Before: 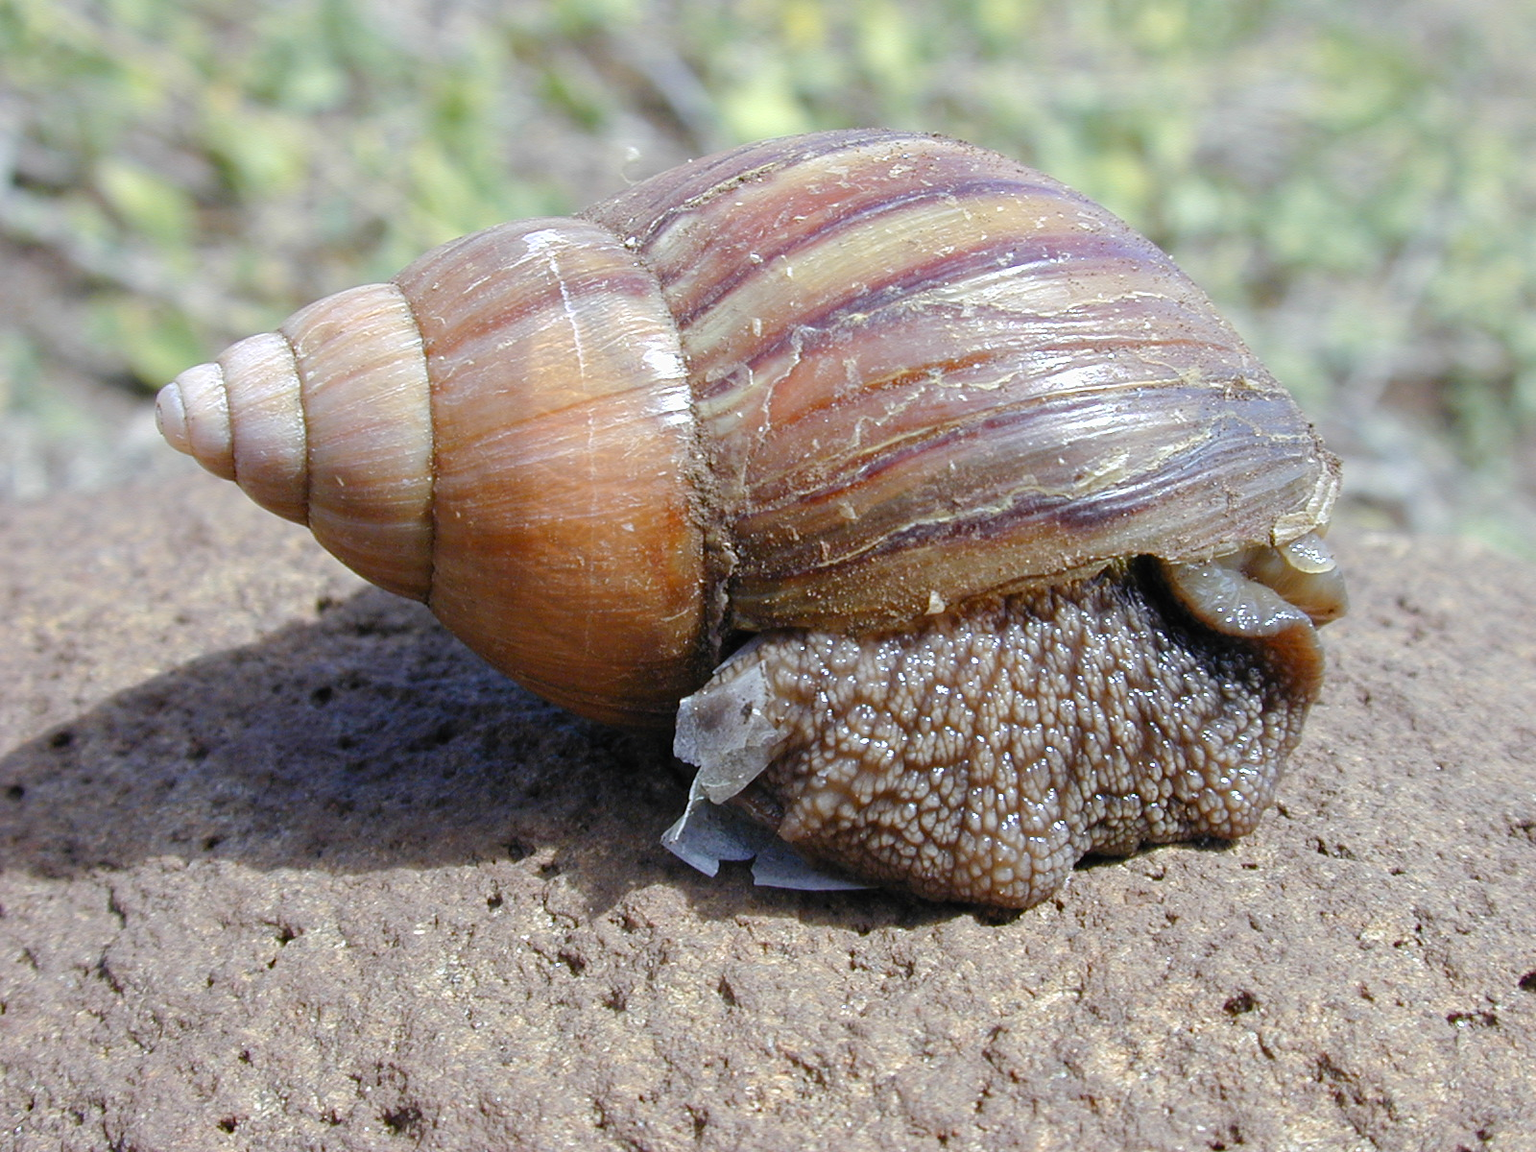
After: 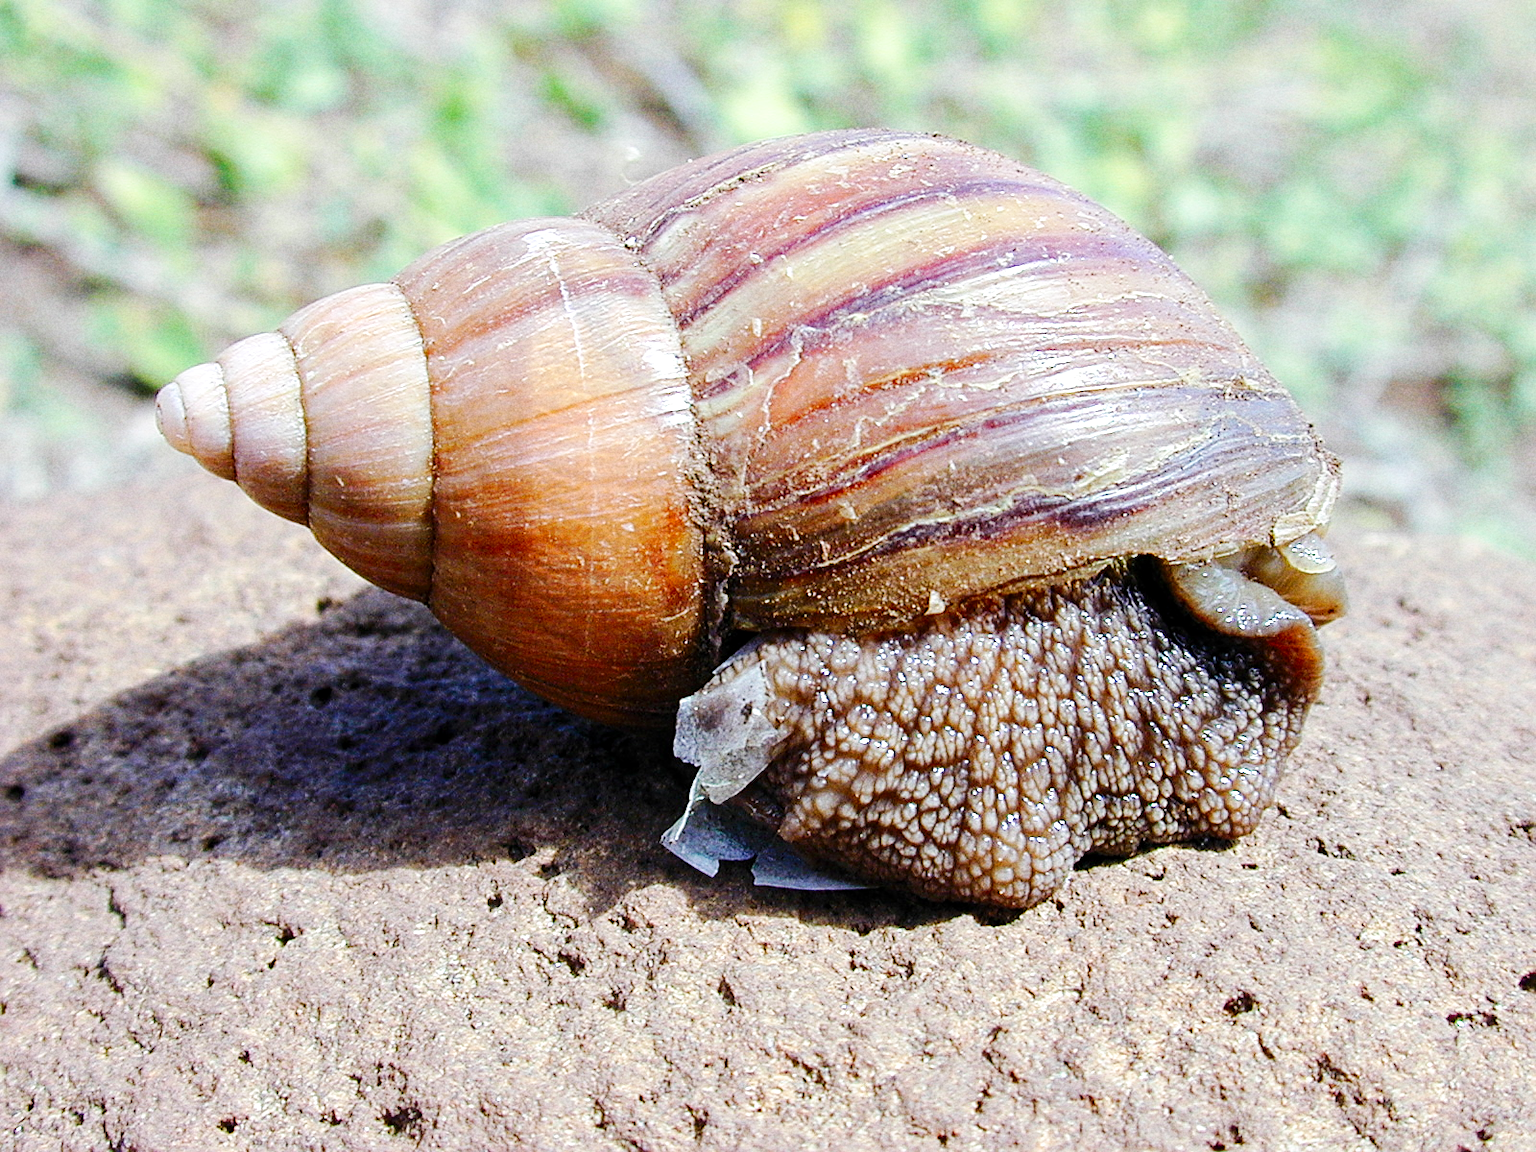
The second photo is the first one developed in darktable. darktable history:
sharpen: on, module defaults
base curve: curves: ch0 [(0, 0) (0.032, 0.025) (0.121, 0.166) (0.206, 0.329) (0.605, 0.79) (1, 1)], preserve colors none
exposure: compensate highlight preservation false
grain: coarseness 22.88 ISO
local contrast: highlights 100%, shadows 100%, detail 120%, midtone range 0.2
tone curve: curves: ch0 [(0, 0) (0.183, 0.152) (0.571, 0.594) (1, 1)]; ch1 [(0, 0) (0.394, 0.307) (0.5, 0.5) (0.586, 0.597) (0.625, 0.647) (1, 1)]; ch2 [(0, 0) (0.5, 0.5) (0.604, 0.616) (1, 1)], color space Lab, independent channels, preserve colors none
